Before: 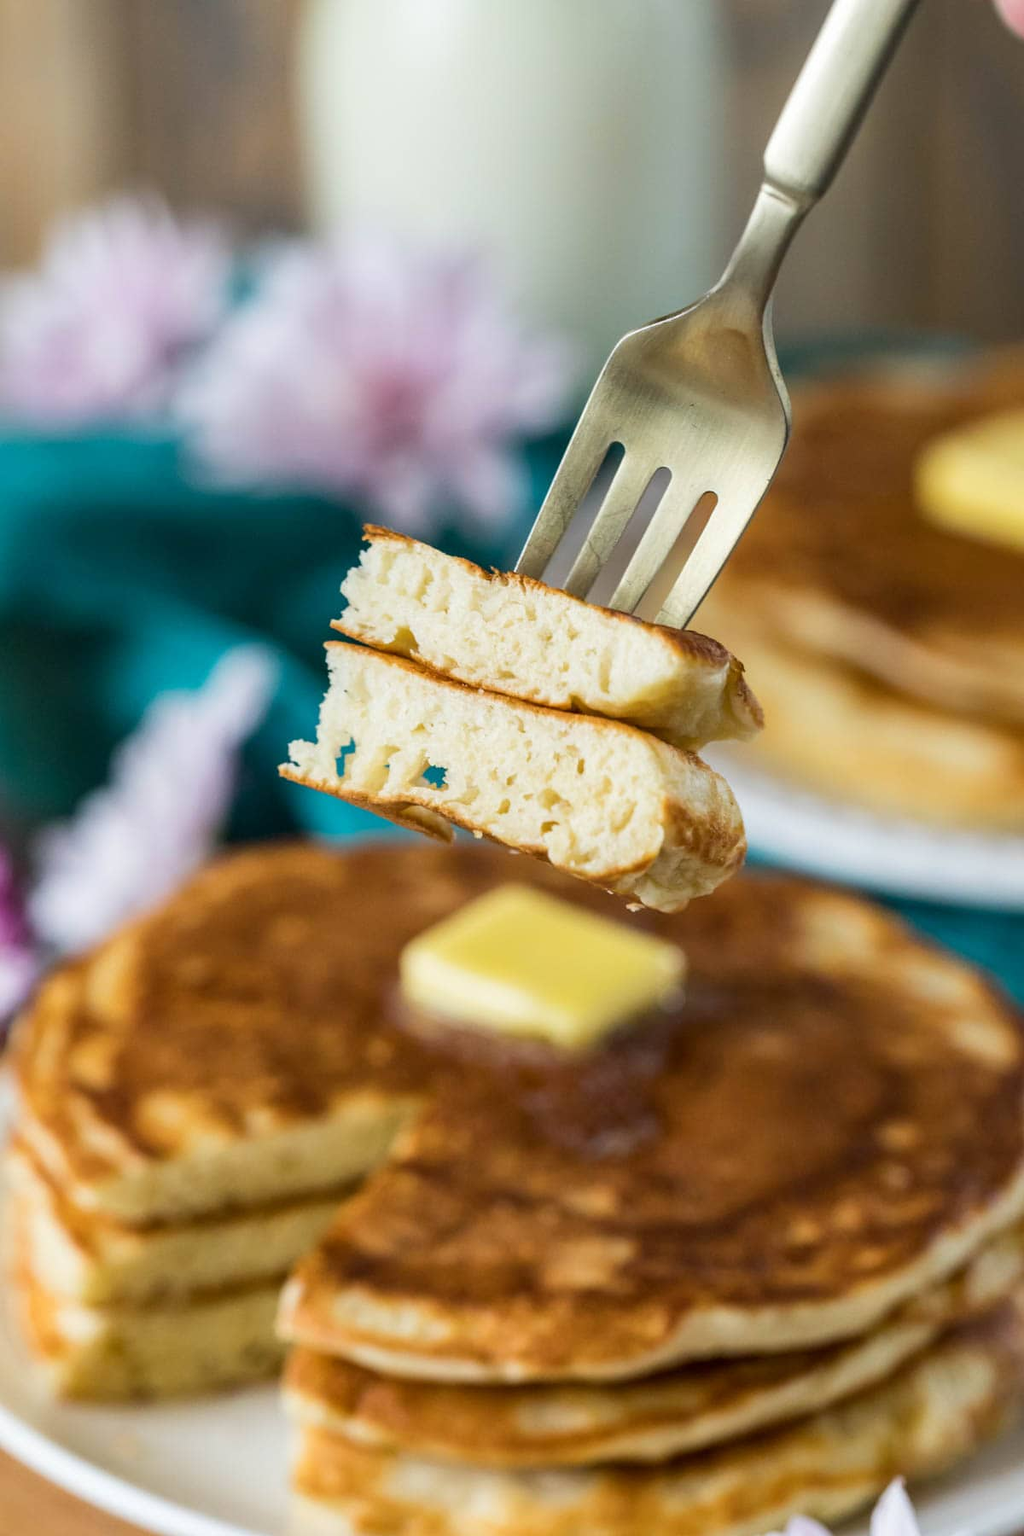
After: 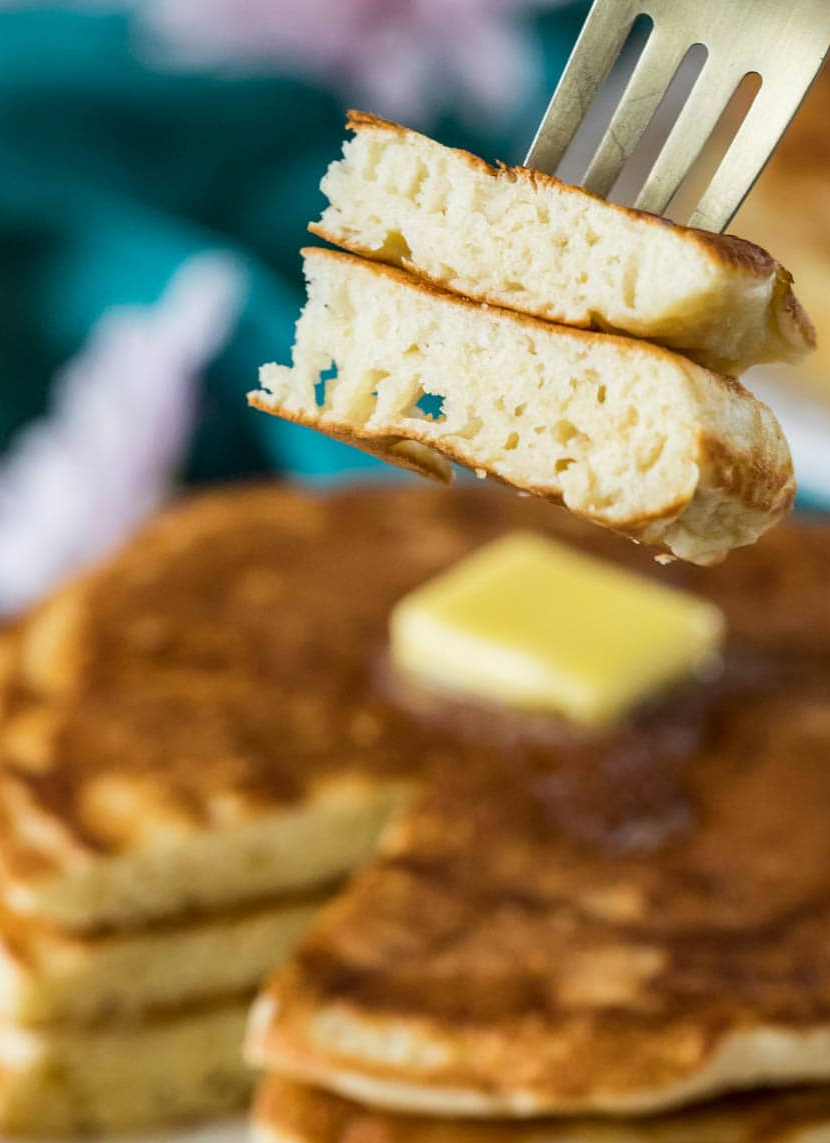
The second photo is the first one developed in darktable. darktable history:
crop: left 6.587%, top 28.044%, right 24.189%, bottom 8.401%
